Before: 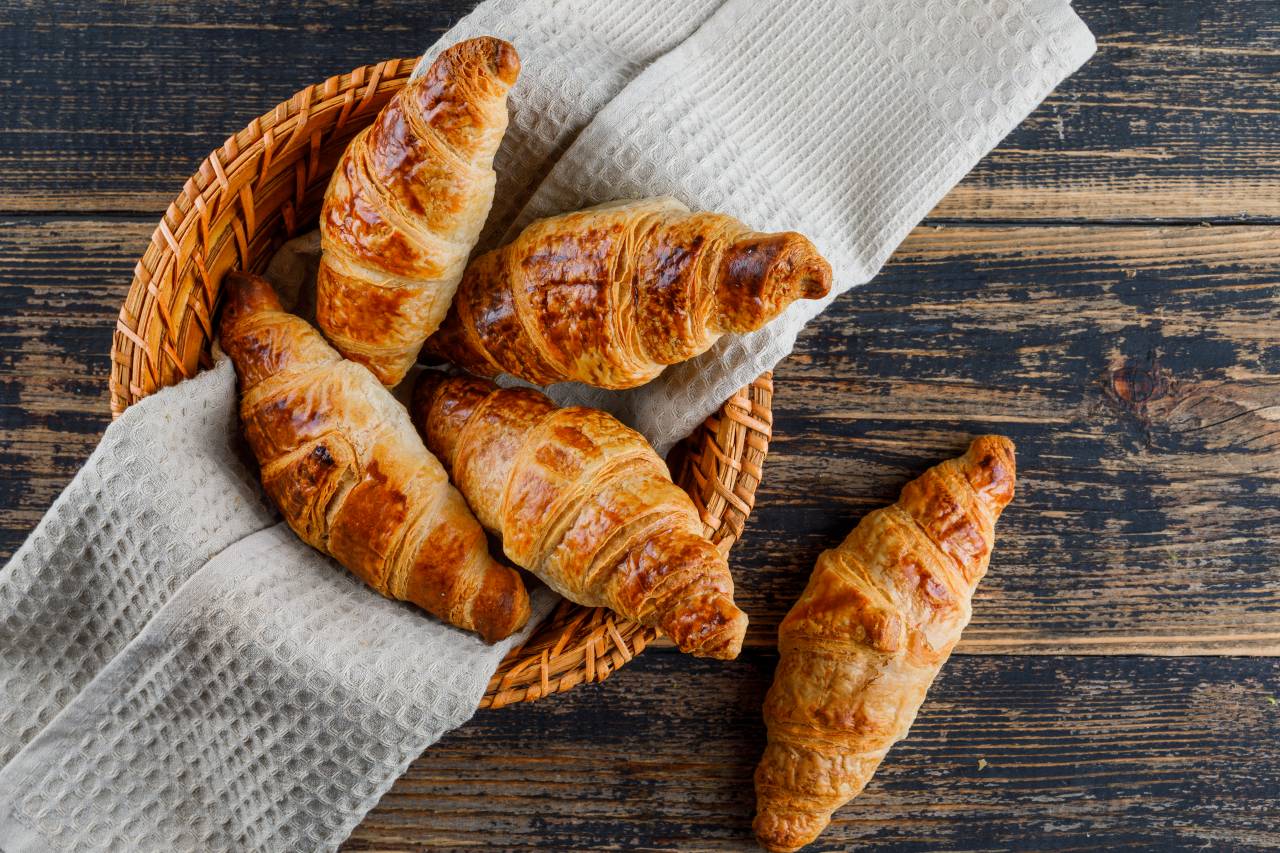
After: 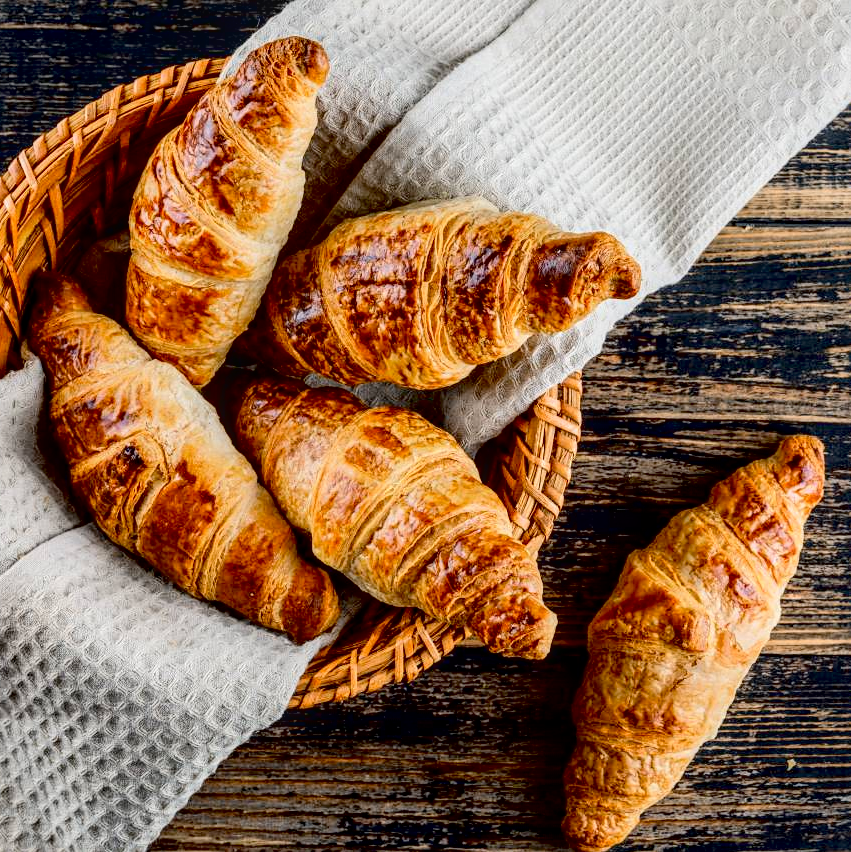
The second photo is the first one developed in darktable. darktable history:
crop and rotate: left 14.967%, right 18.521%
local contrast: on, module defaults
tone equalizer: edges refinement/feathering 500, mask exposure compensation -1.57 EV, preserve details no
sharpen: amount 0.203
exposure: black level correction 0.017, exposure -0.007 EV, compensate highlight preservation false
tone curve: curves: ch0 [(0, 0) (0.004, 0.001) (0.133, 0.112) (0.325, 0.362) (0.832, 0.893) (1, 1)], color space Lab, independent channels, preserve colors none
